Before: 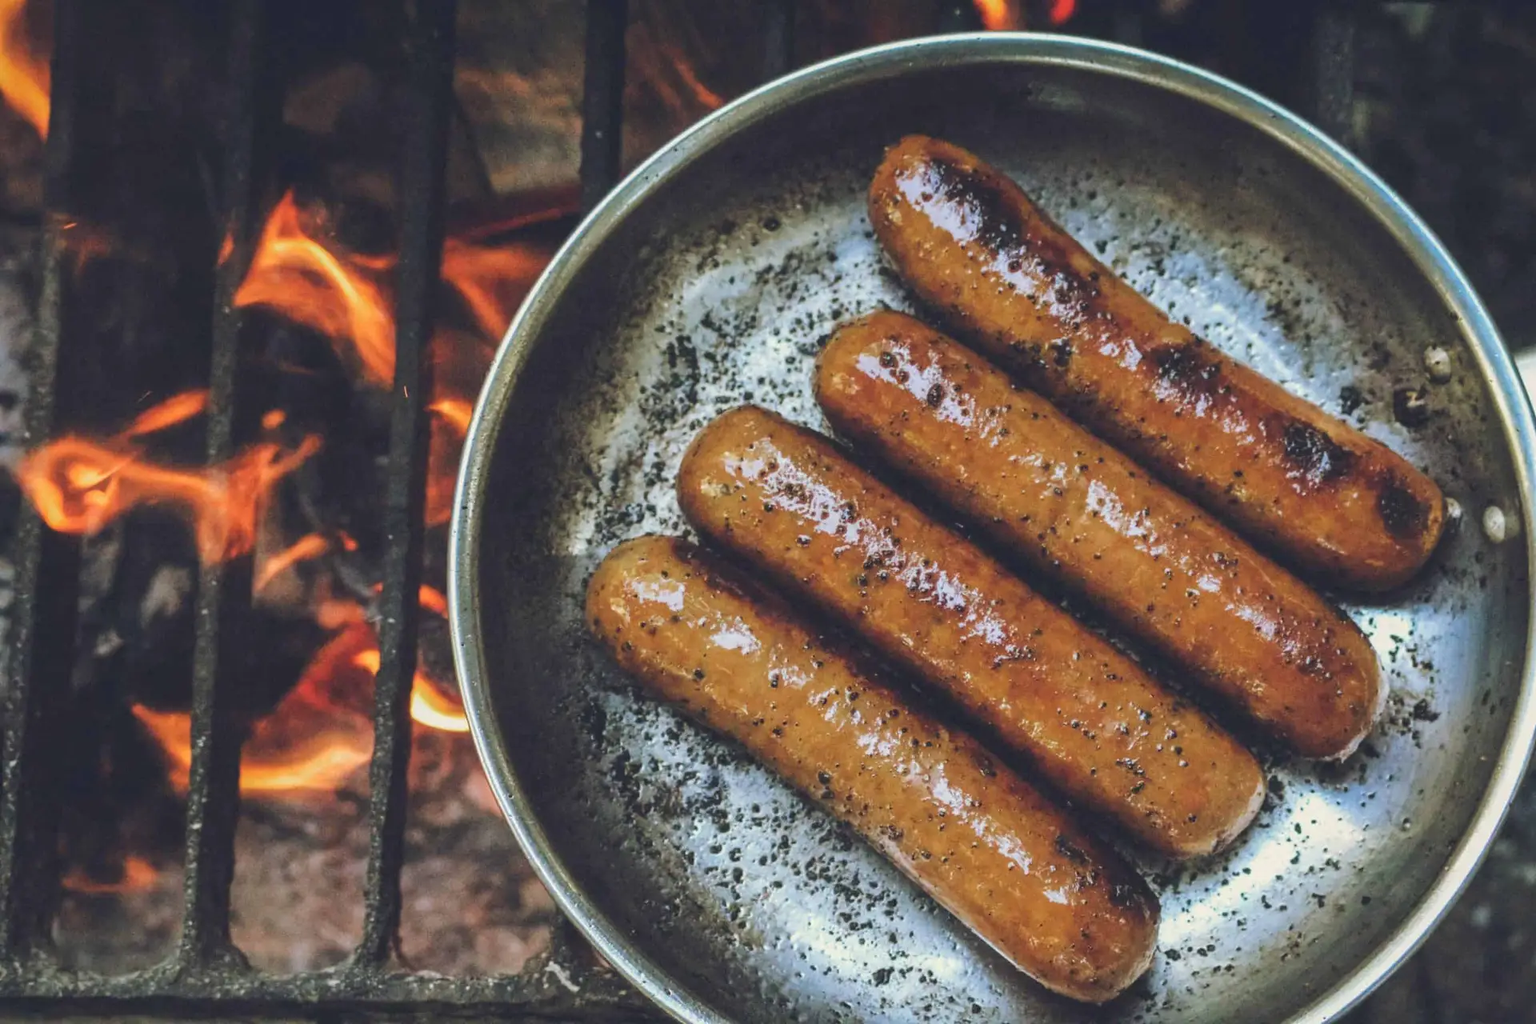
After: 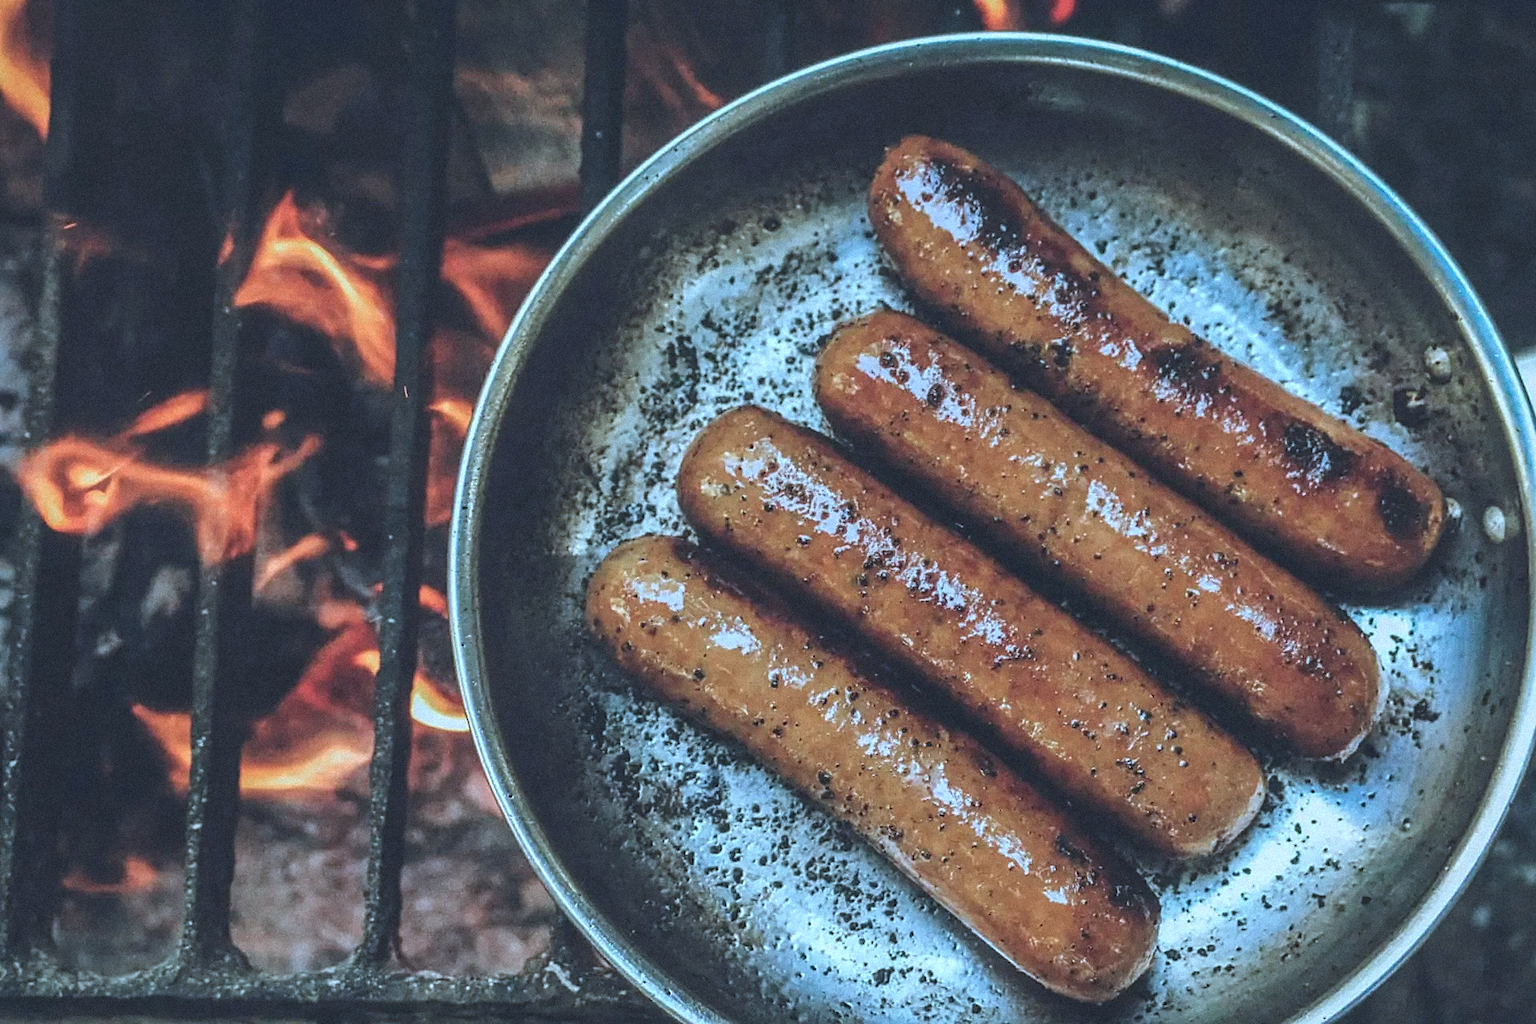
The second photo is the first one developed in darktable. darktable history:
exposure: black level correction -0.014, exposure -0.193 EV, compensate highlight preservation false
shadows and highlights: shadows 62.66, white point adjustment 0.37, highlights -34.44, compress 83.82%
sharpen: on, module defaults
color correction: highlights a* -9.35, highlights b* -23.15
local contrast: detail 130%
color balance: on, module defaults
grain: mid-tones bias 0%
